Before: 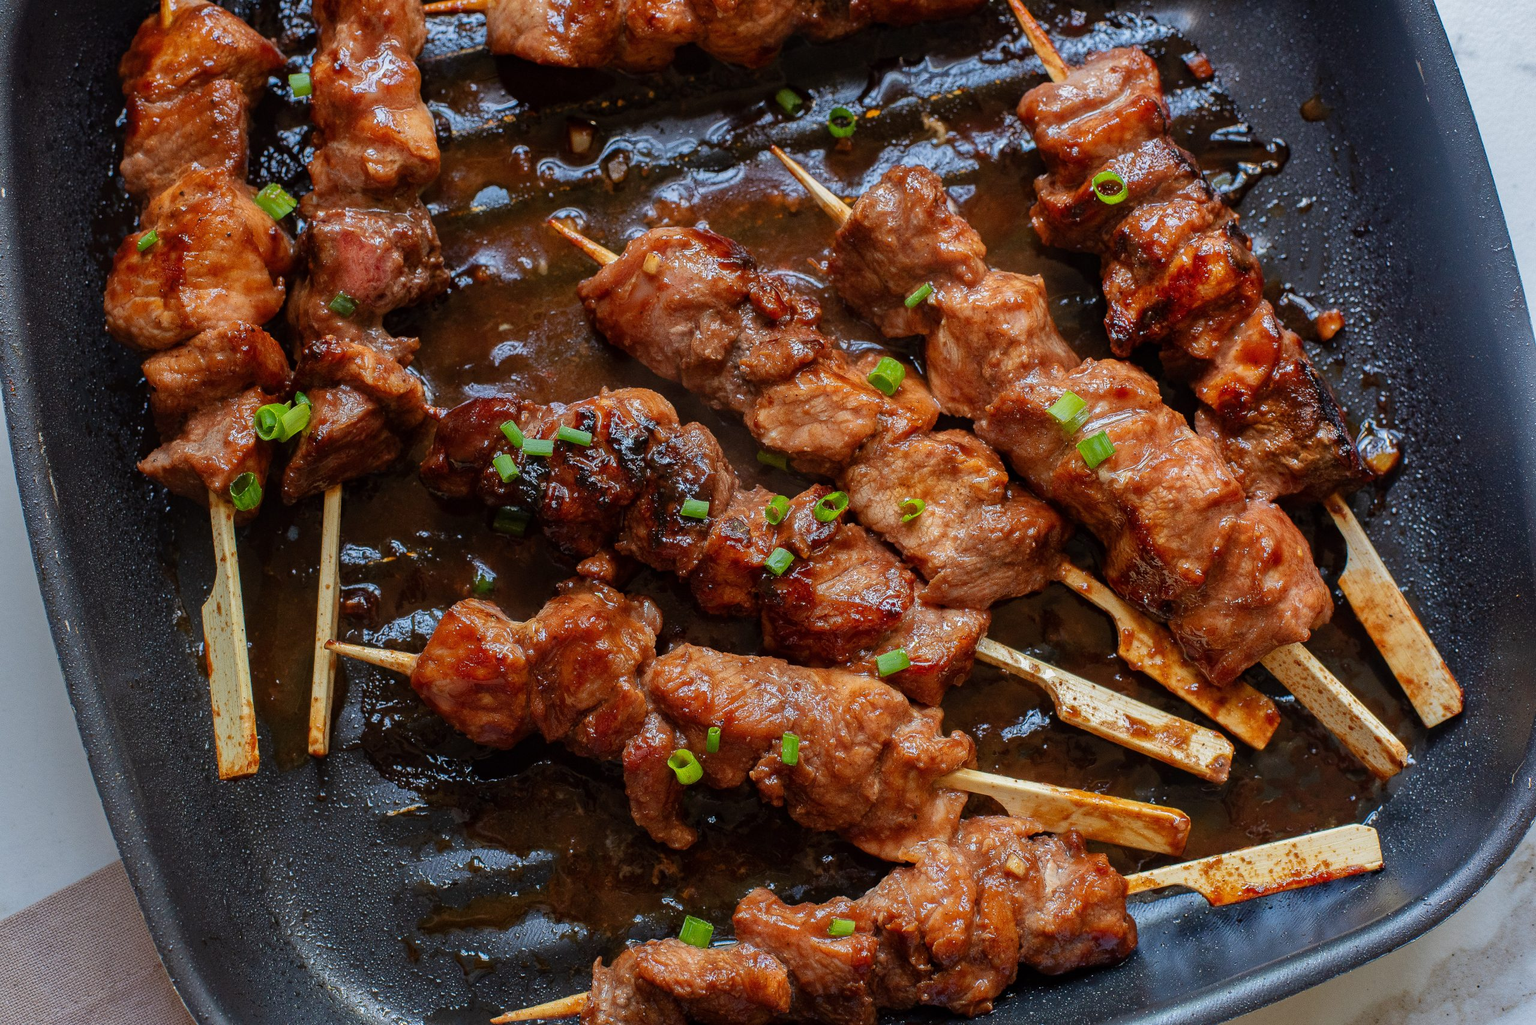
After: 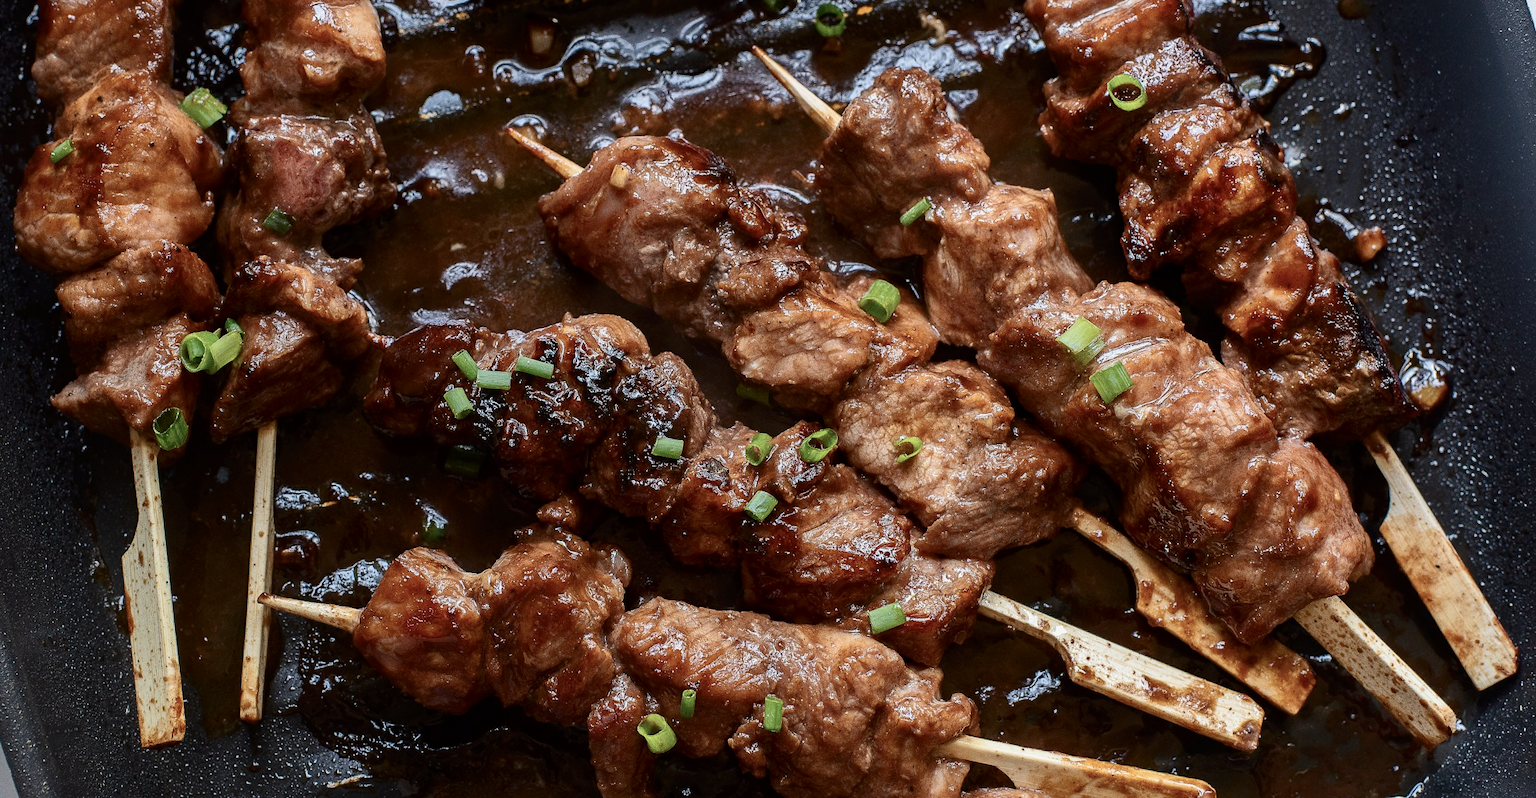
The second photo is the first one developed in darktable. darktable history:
crop: left 5.982%, top 10.189%, right 3.665%, bottom 19.403%
contrast brightness saturation: contrast 0.25, saturation -0.308
